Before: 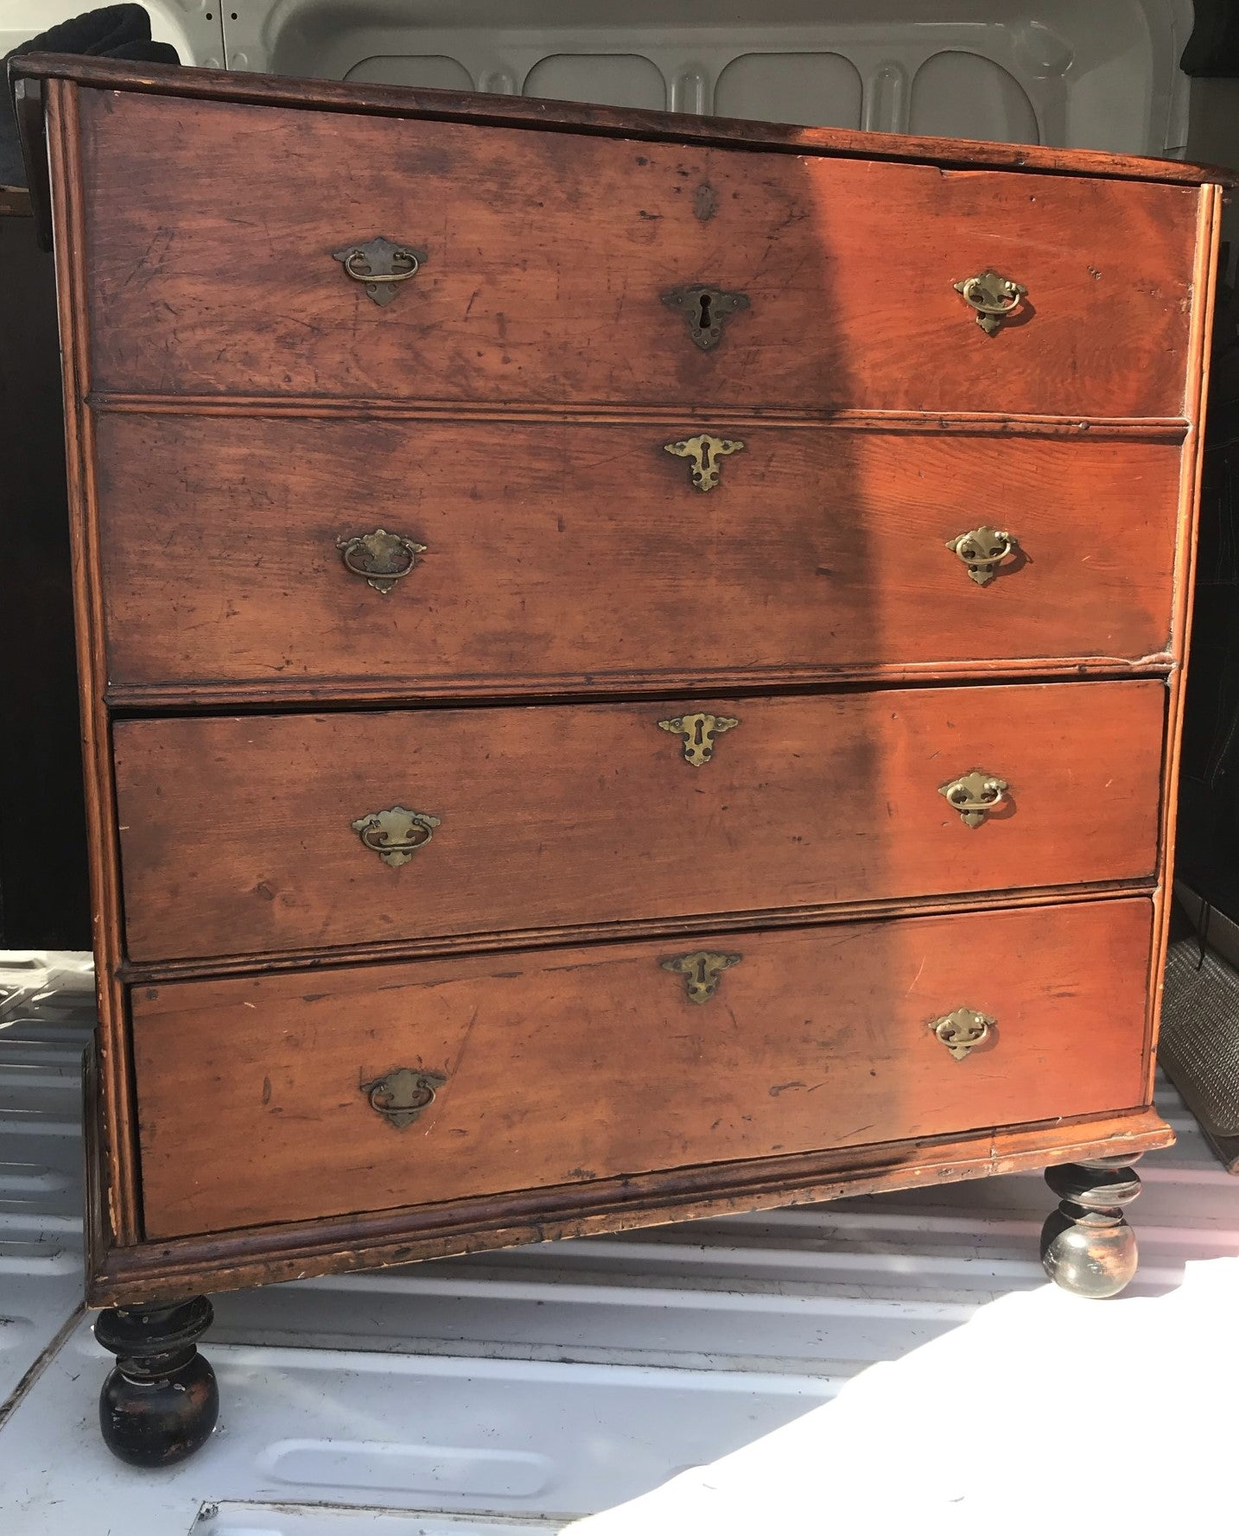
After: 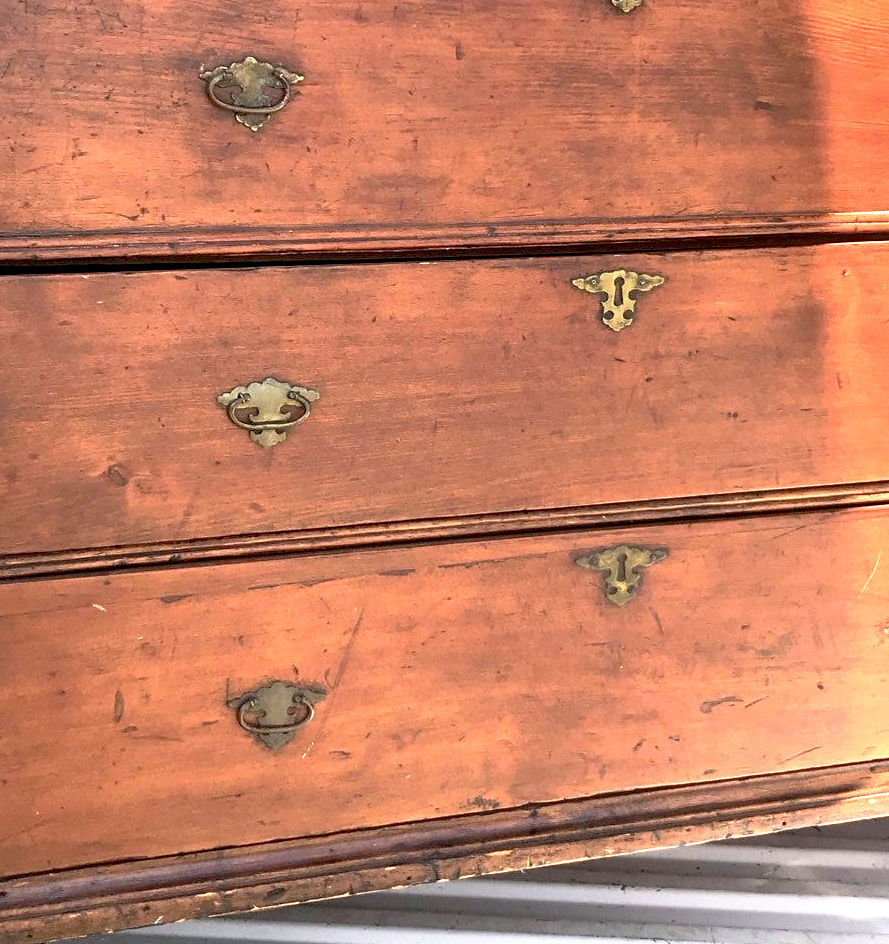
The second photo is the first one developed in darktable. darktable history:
base curve: curves: ch0 [(0.017, 0) (0.425, 0.441) (0.844, 0.933) (1, 1)], preserve colors none
crop: left 13.312%, top 31.28%, right 24.627%, bottom 15.582%
exposure: black level correction 0, exposure 1.2 EV, compensate exposure bias true, compensate highlight preservation false
